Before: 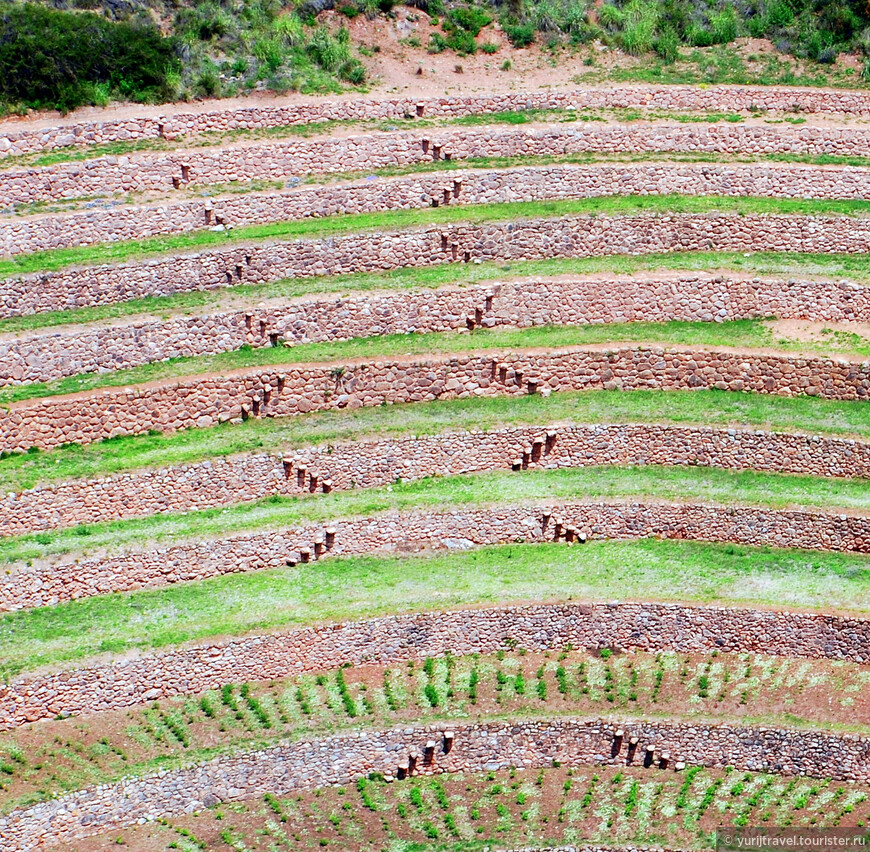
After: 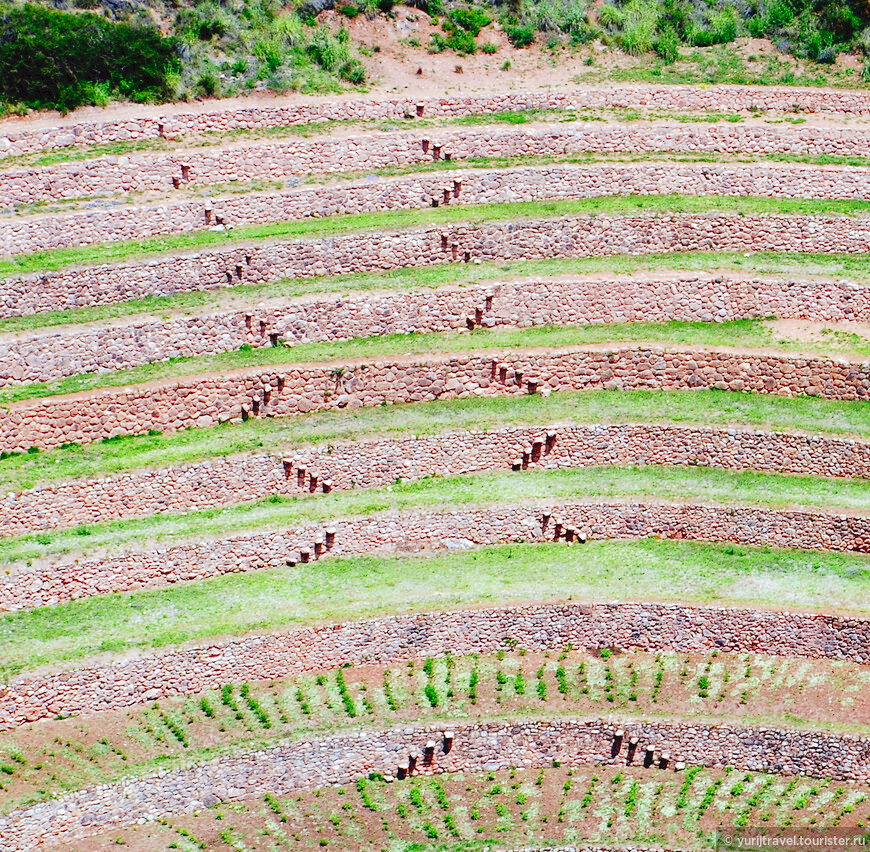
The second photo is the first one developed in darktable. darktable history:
tone curve: curves: ch0 [(0, 0) (0.003, 0.047) (0.011, 0.05) (0.025, 0.053) (0.044, 0.057) (0.069, 0.062) (0.1, 0.084) (0.136, 0.115) (0.177, 0.159) (0.224, 0.216) (0.277, 0.289) (0.335, 0.382) (0.399, 0.474) (0.468, 0.561) (0.543, 0.636) (0.623, 0.705) (0.709, 0.778) (0.801, 0.847) (0.898, 0.916) (1, 1)], preserve colors none
shadows and highlights: shadows 25, highlights -25
